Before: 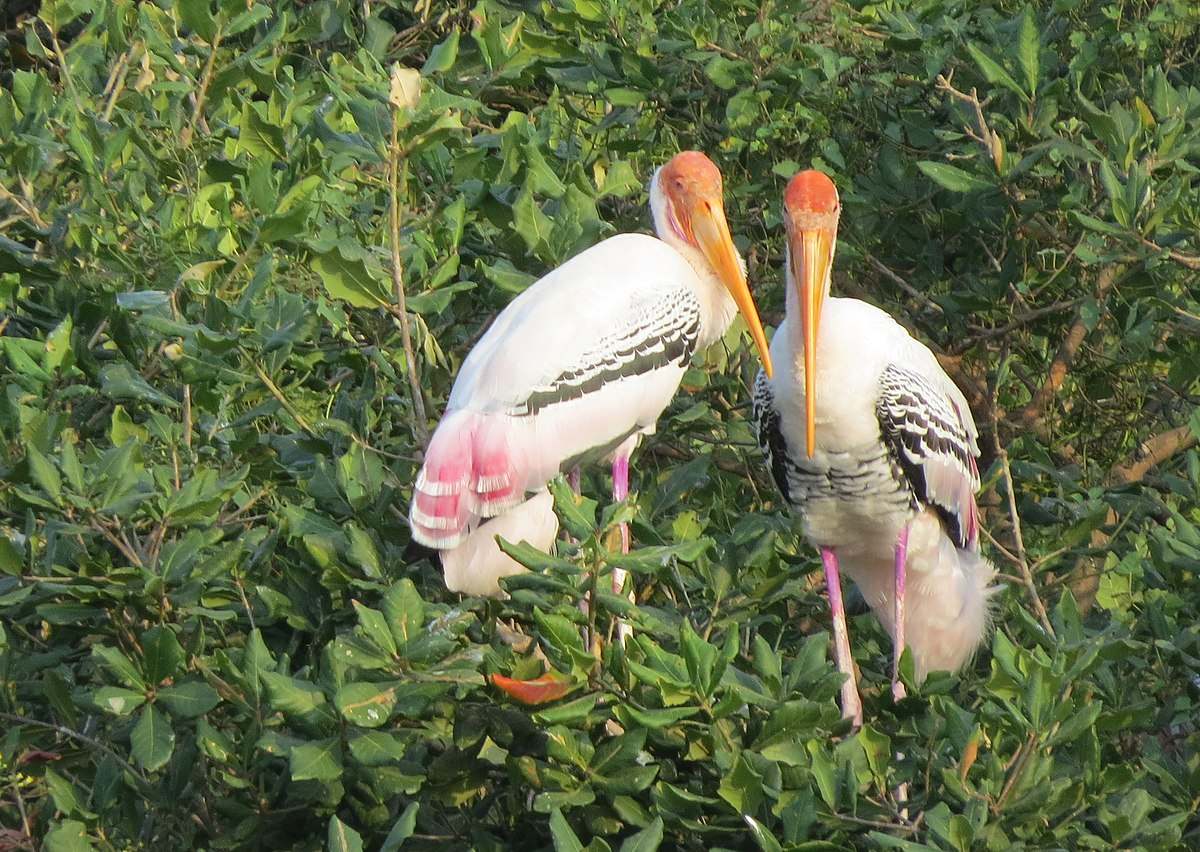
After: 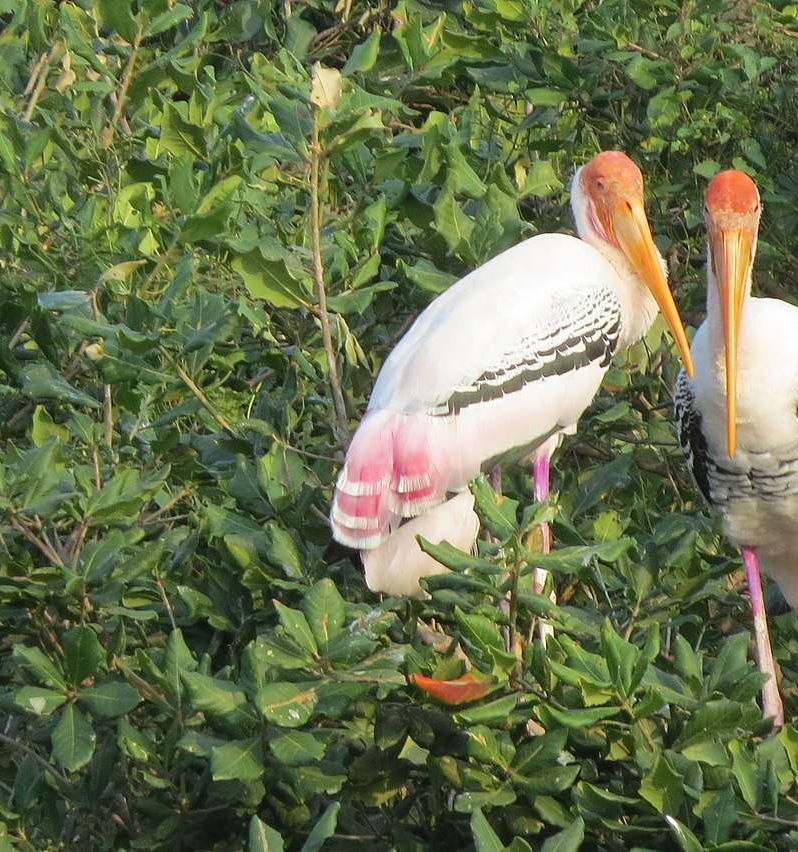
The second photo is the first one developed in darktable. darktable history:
crop and rotate: left 6.624%, right 26.812%
